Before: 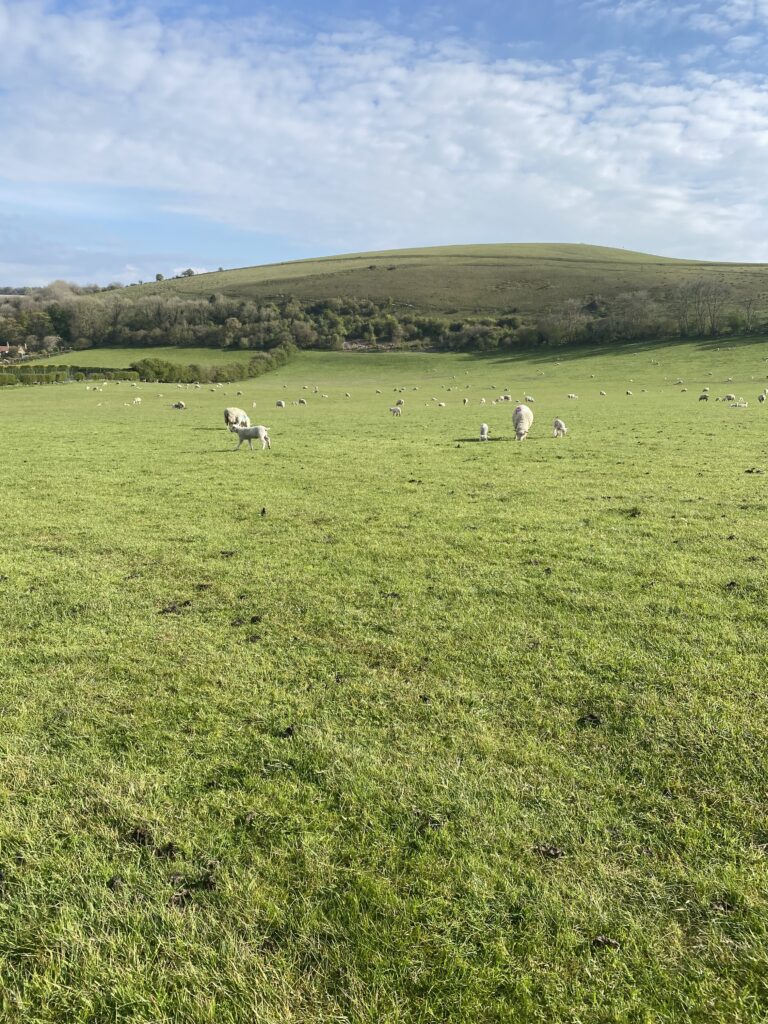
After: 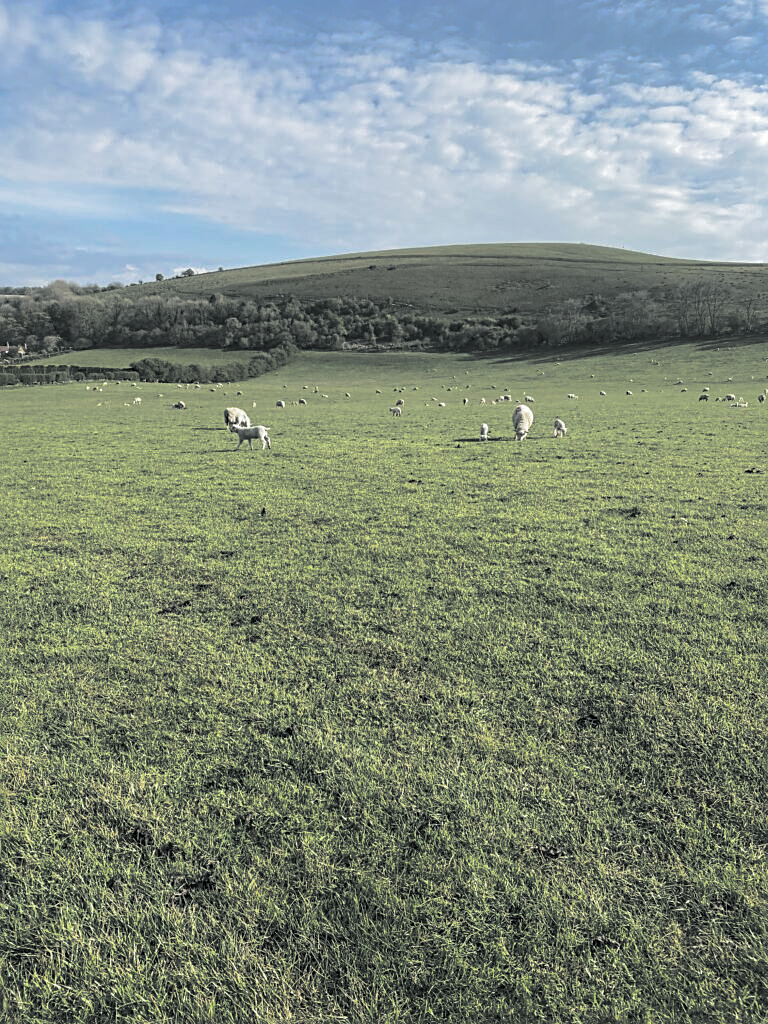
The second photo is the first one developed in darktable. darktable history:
local contrast: on, module defaults
shadows and highlights: on, module defaults
split-toning: shadows › hue 190.8°, shadows › saturation 0.05, highlights › hue 54°, highlights › saturation 0.05, compress 0%
sharpen: on, module defaults
